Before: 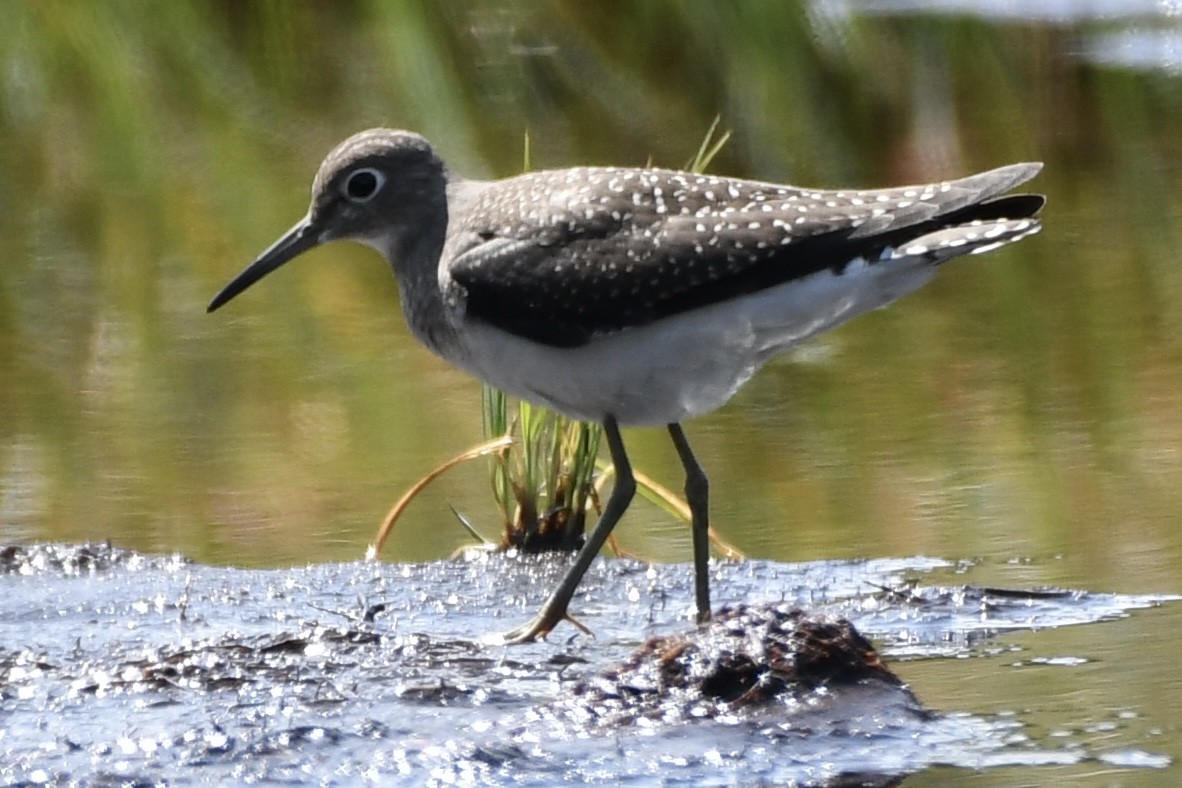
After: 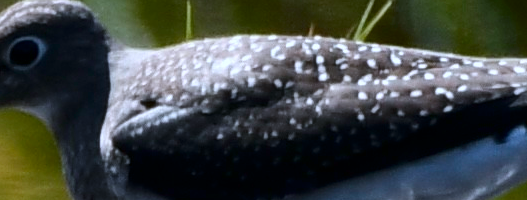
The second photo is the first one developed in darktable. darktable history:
tone equalizer: on, module defaults
crop: left 28.654%, top 16.871%, right 26.696%, bottom 57.718%
contrast brightness saturation: contrast 0.101, brightness -0.275, saturation 0.143
color correction: highlights a* 2.99, highlights b* -1.21, shadows a* -0.083, shadows b* 2.03, saturation 0.98
color calibration: illuminant as shot in camera, x 0.379, y 0.381, temperature 4100.41 K
shadows and highlights: shadows 37.79, highlights -27.77, soften with gaussian
